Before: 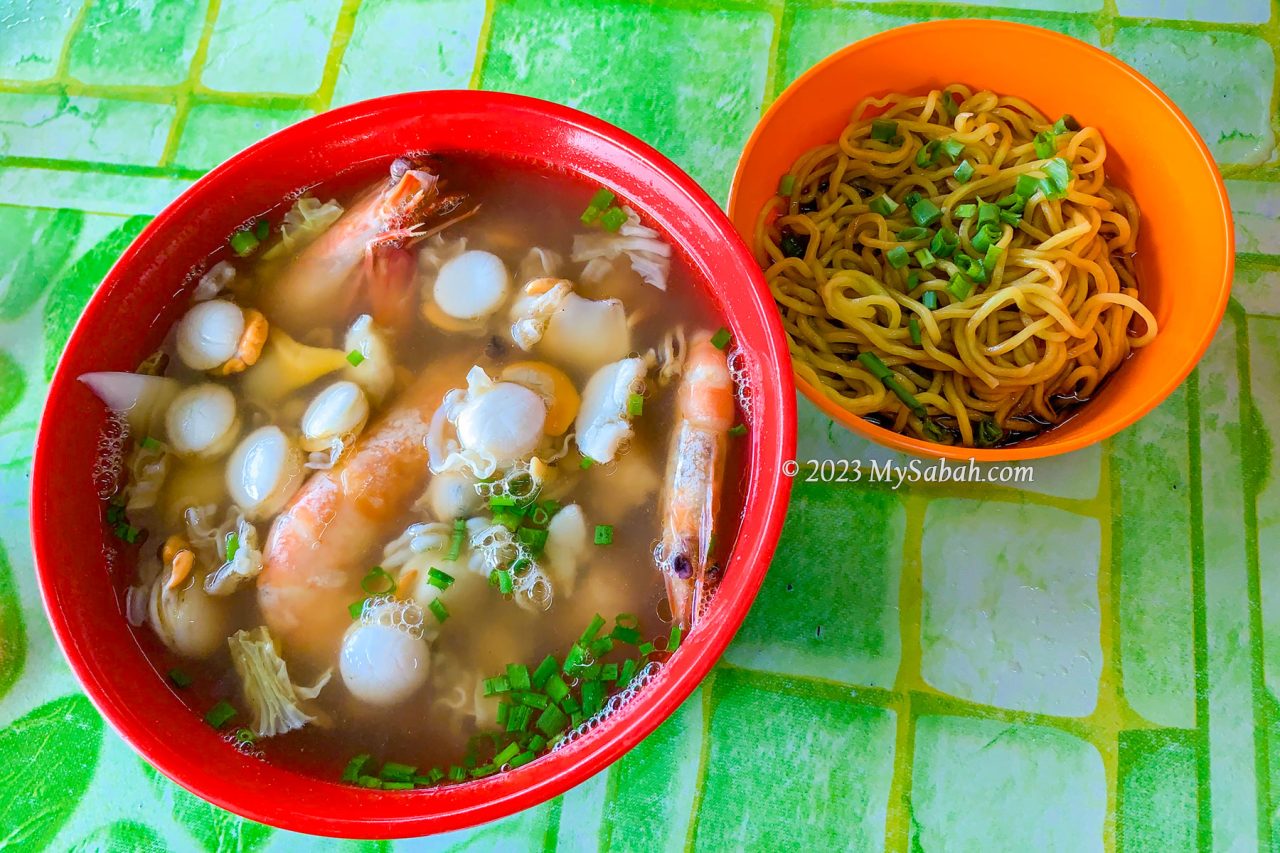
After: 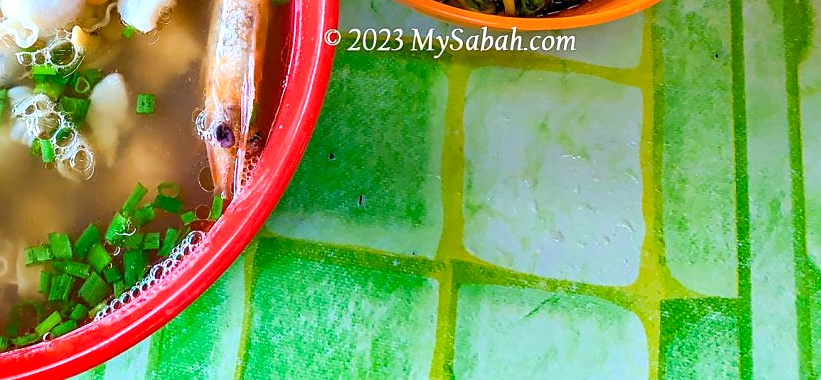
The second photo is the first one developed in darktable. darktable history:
exposure: black level correction 0, exposure 0.198 EV, compensate highlight preservation false
sharpen: radius 1.609, amount 0.355, threshold 1.434
crop and rotate: left 35.809%, top 50.556%, bottom 4.841%
levels: levels [0.016, 0.484, 0.953]
shadows and highlights: shadows -88.51, highlights -36.54, soften with gaussian
contrast brightness saturation: contrast 0.075
